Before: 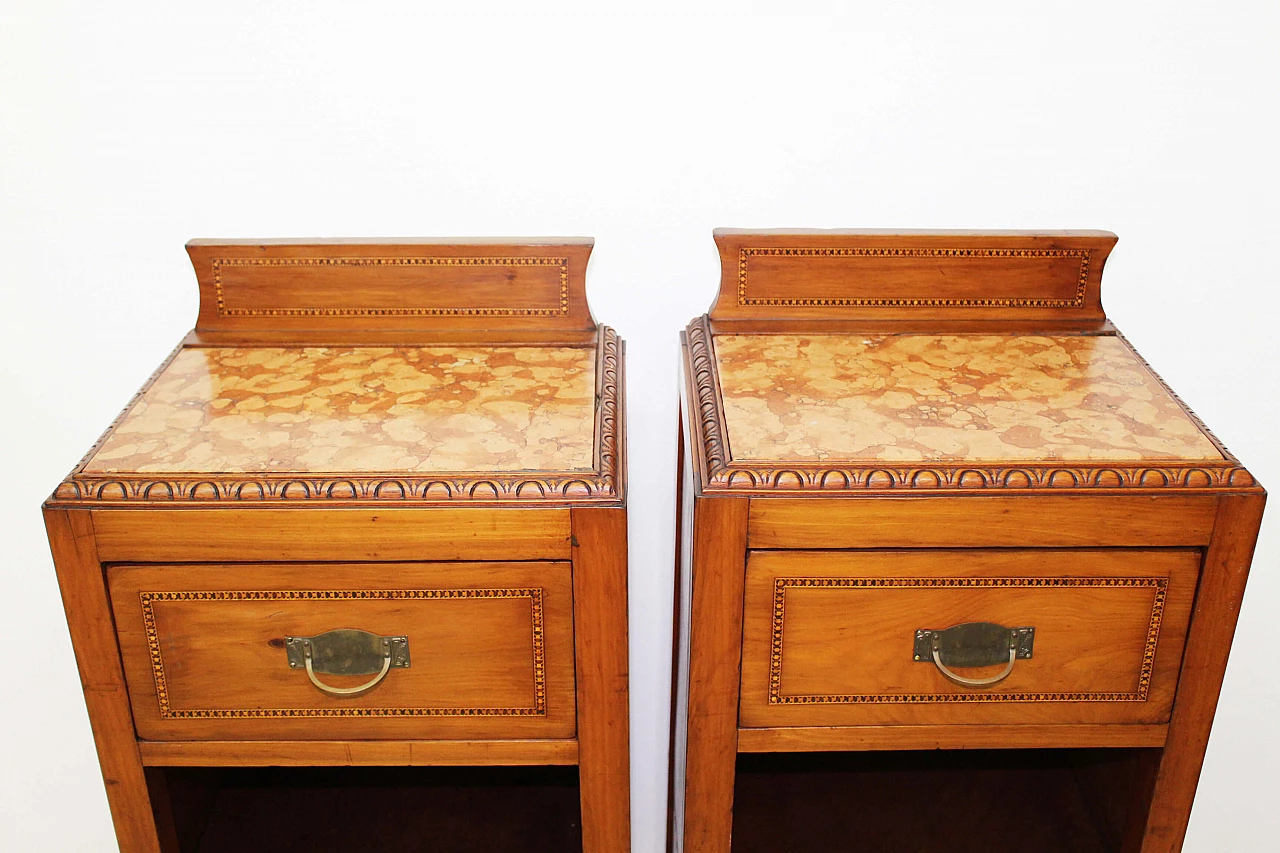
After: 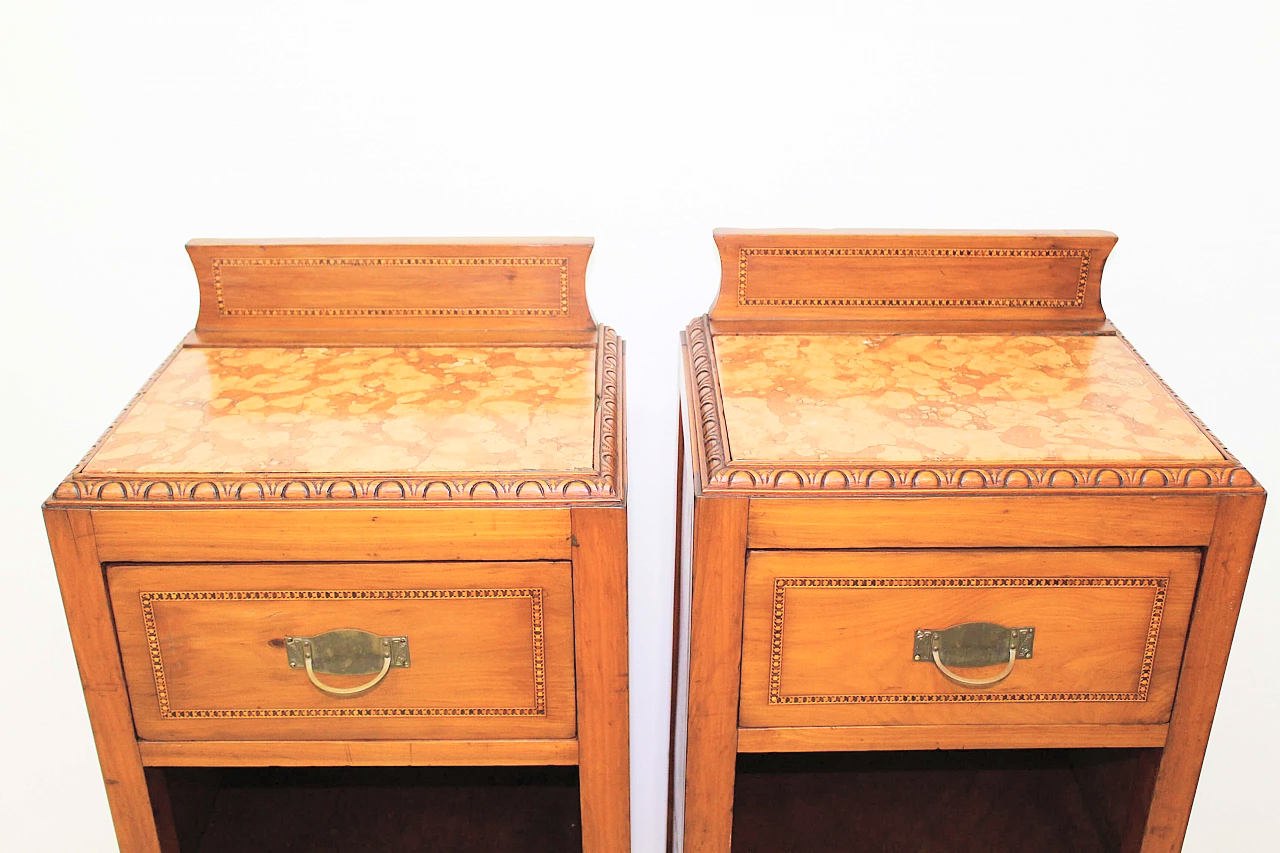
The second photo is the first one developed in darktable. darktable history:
velvia: on, module defaults
global tonemap: drago (0.7, 100)
